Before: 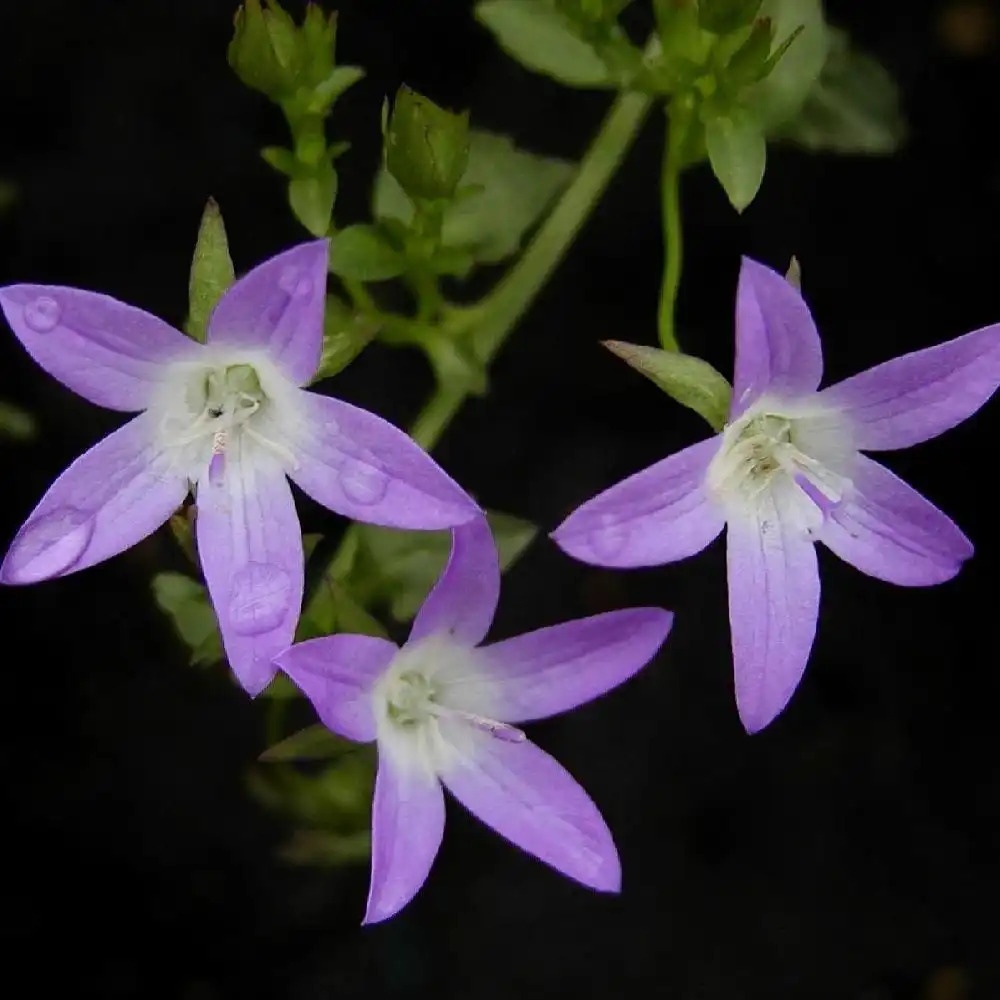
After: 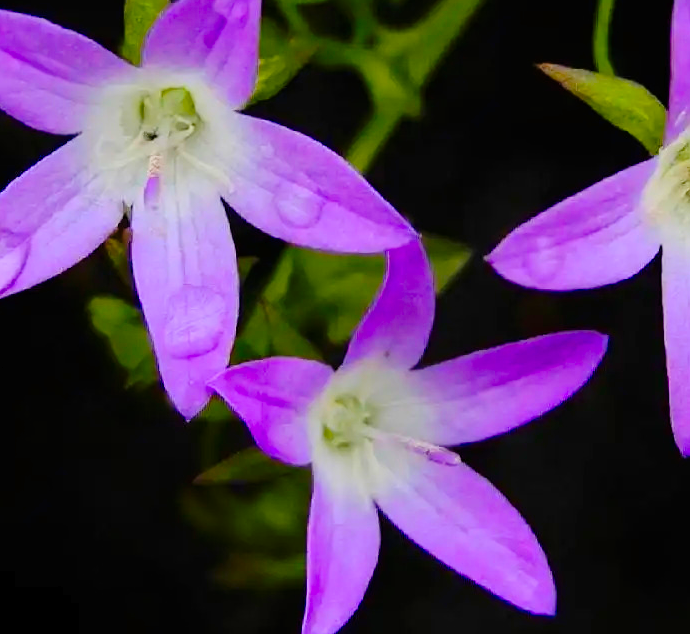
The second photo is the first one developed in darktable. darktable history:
color balance rgb: perceptual saturation grading › global saturation 29.797%, global vibrance 50.309%
crop: left 6.554%, top 27.791%, right 24.391%, bottom 8.776%
tone curve: curves: ch0 [(0, 0) (0.003, 0.005) (0.011, 0.006) (0.025, 0.013) (0.044, 0.027) (0.069, 0.042) (0.1, 0.06) (0.136, 0.085) (0.177, 0.118) (0.224, 0.171) (0.277, 0.239) (0.335, 0.314) (0.399, 0.394) (0.468, 0.473) (0.543, 0.552) (0.623, 0.64) (0.709, 0.718) (0.801, 0.801) (0.898, 0.882) (1, 1)], preserve colors none
levels: levels [0, 0.478, 1]
